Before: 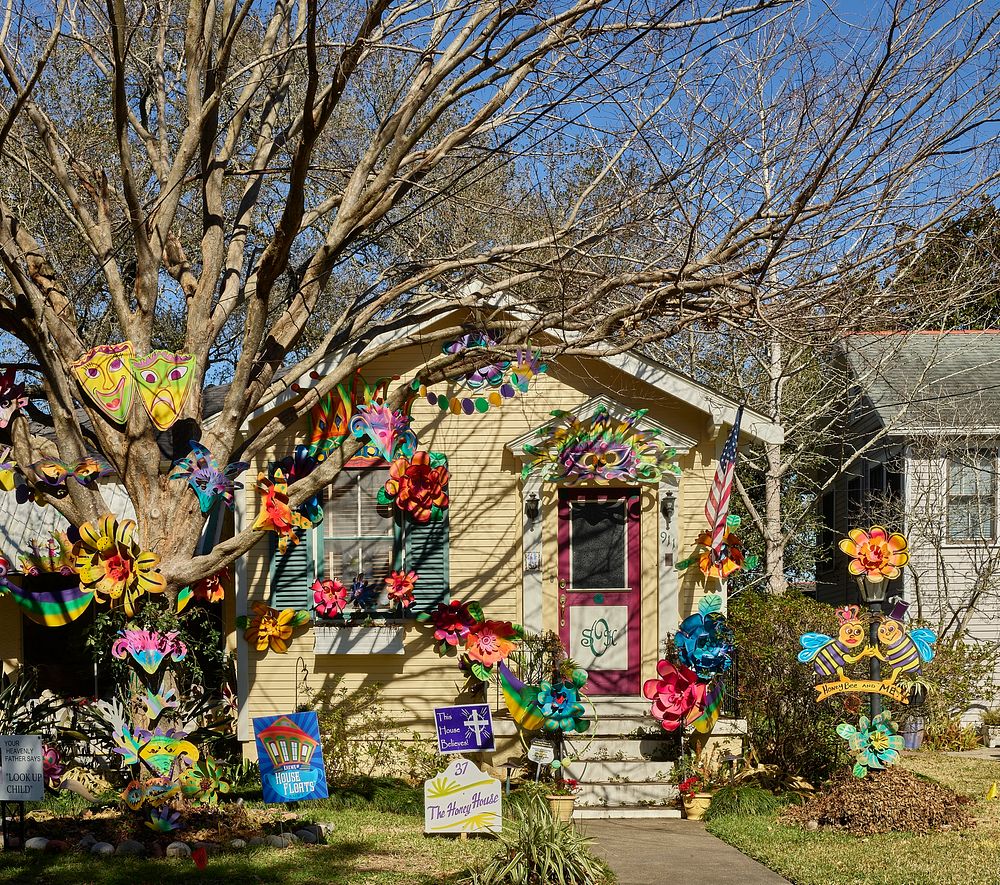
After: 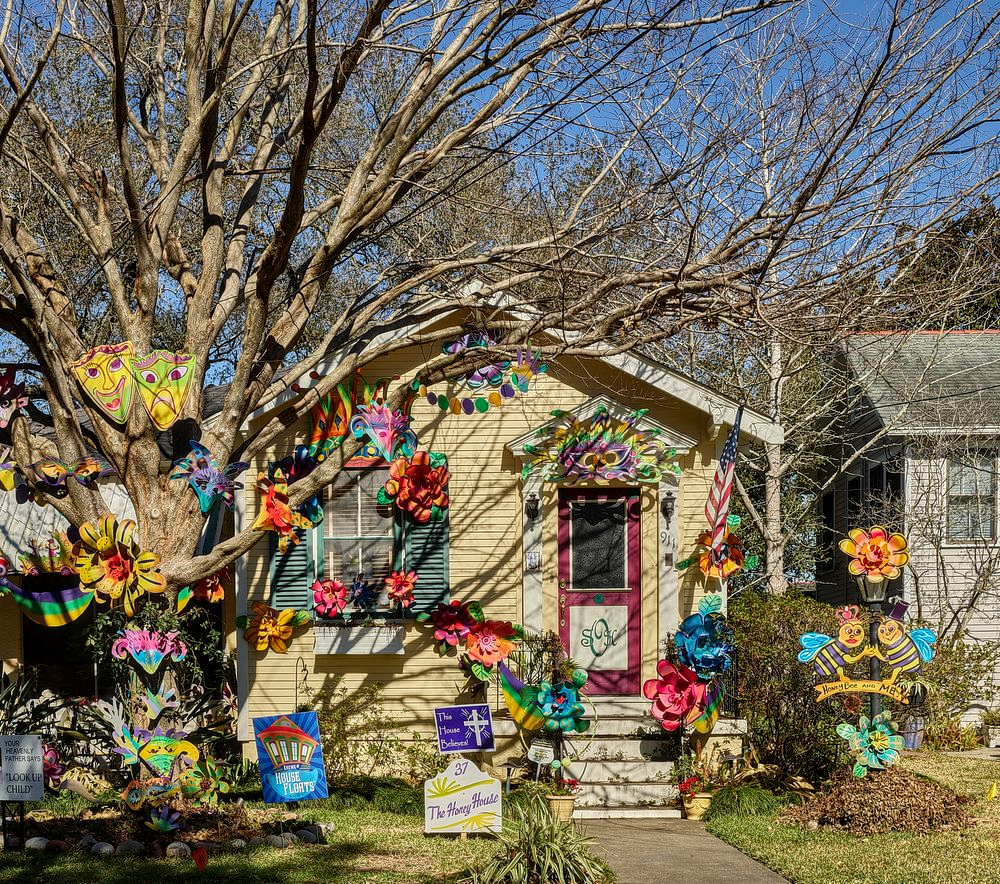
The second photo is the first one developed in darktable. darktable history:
crop: bottom 0.052%
local contrast: on, module defaults
